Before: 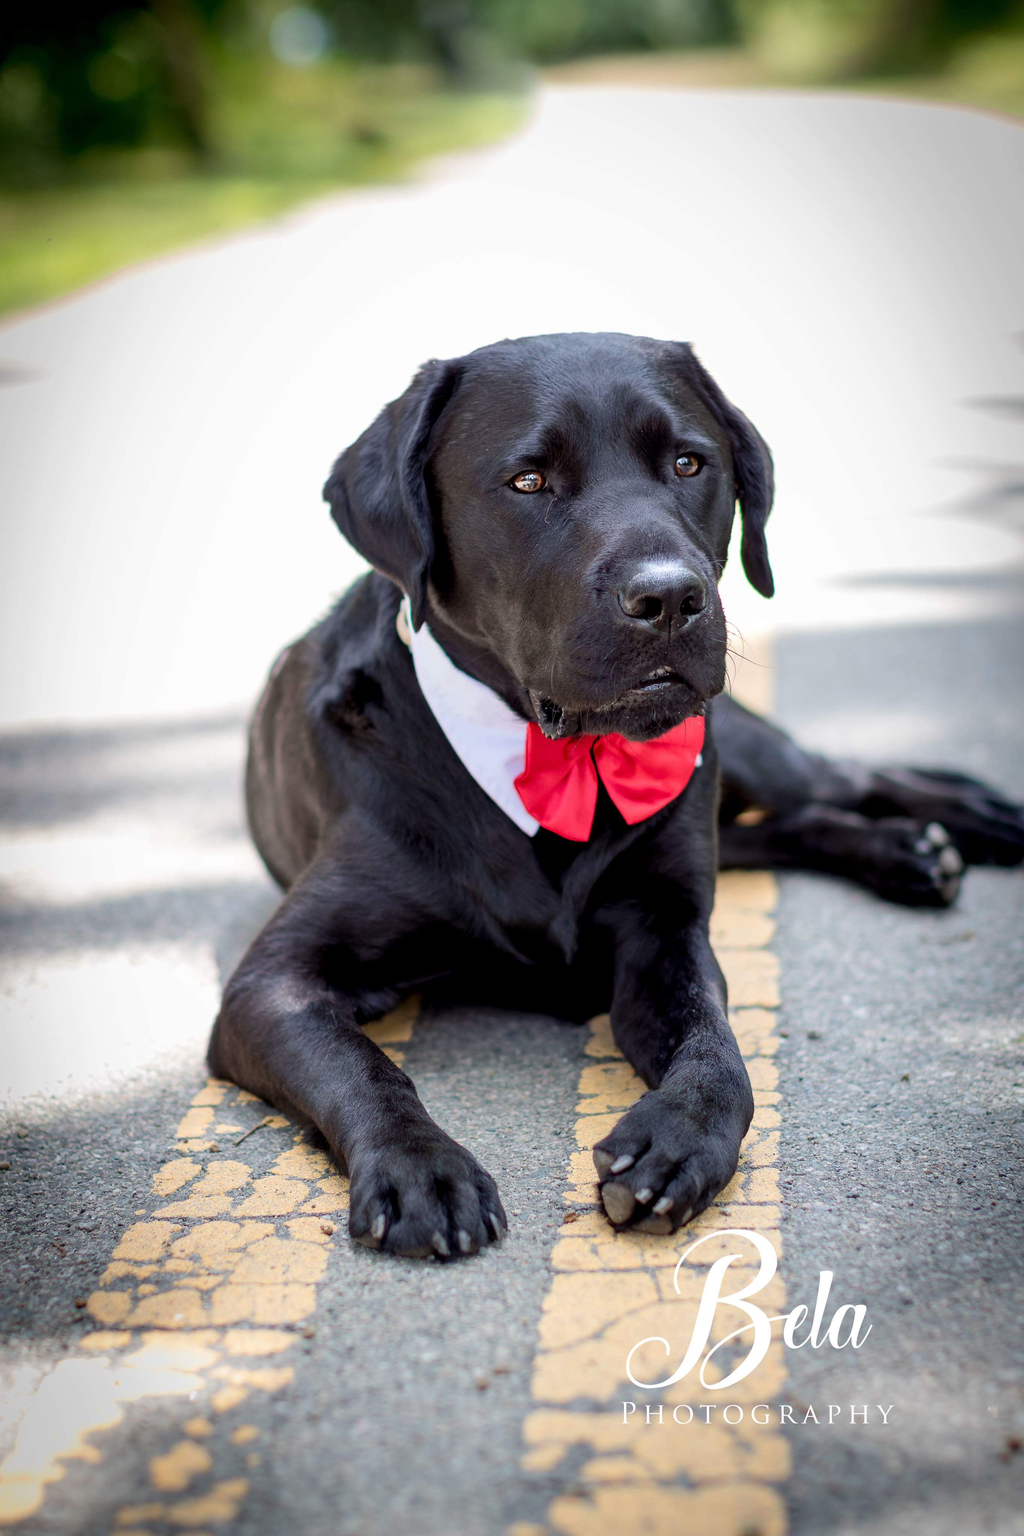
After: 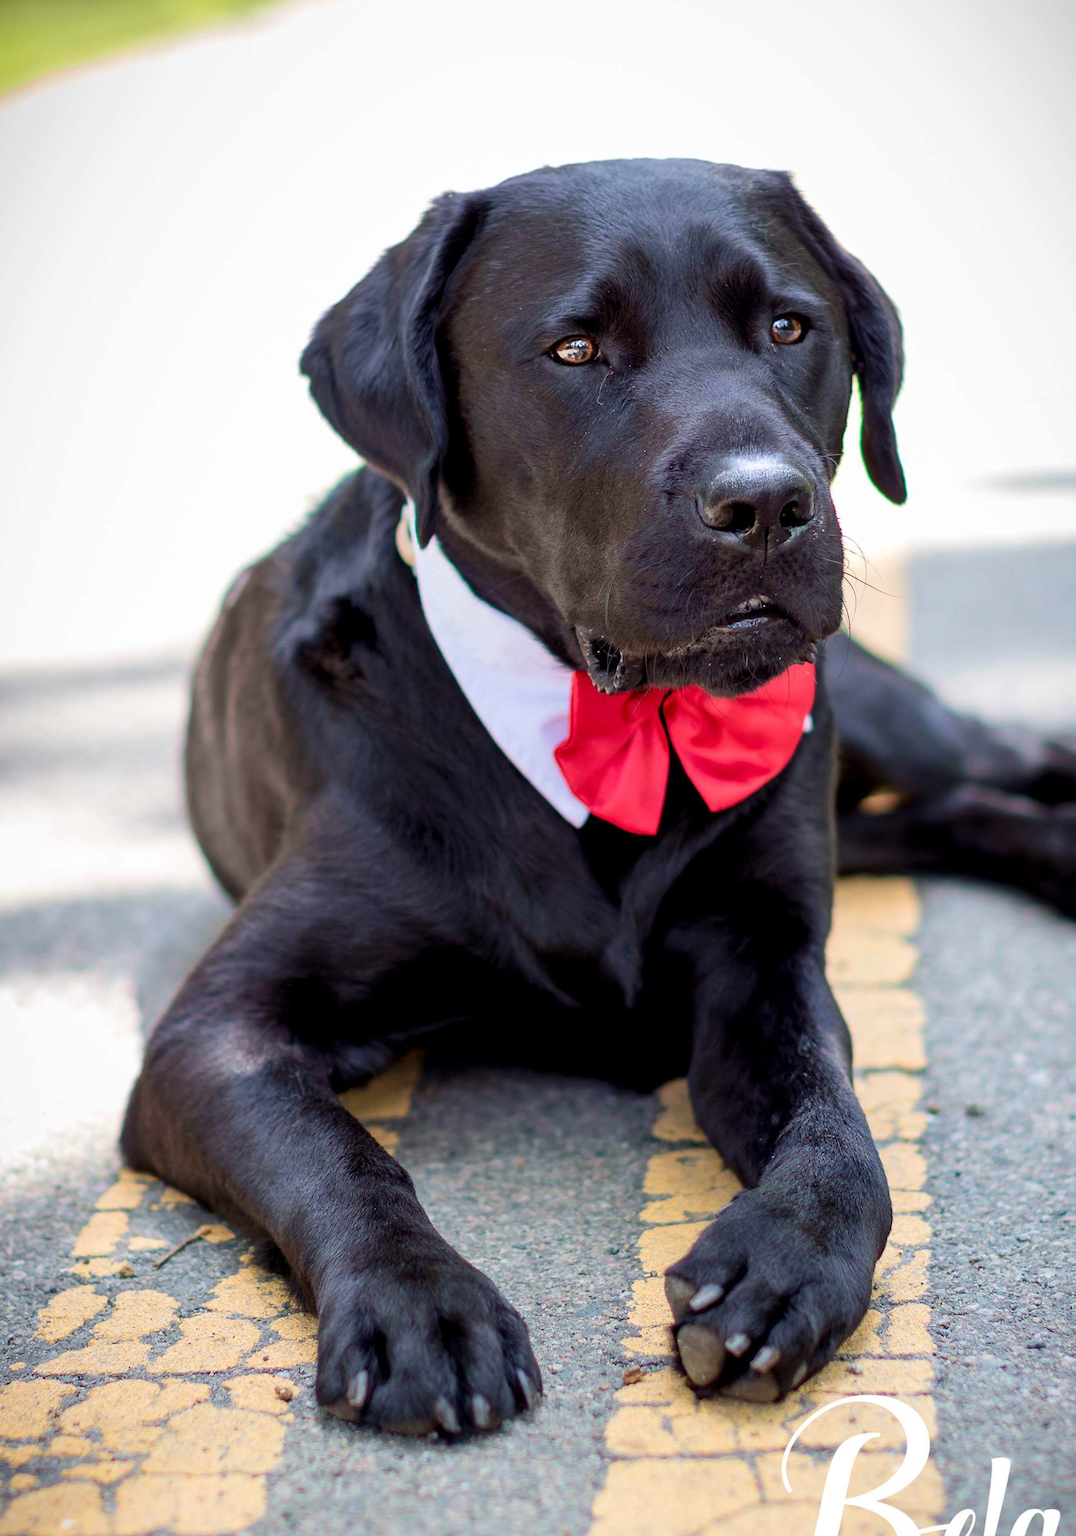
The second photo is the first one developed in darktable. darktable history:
crop: left 7.856%, top 11.836%, right 10.12%, bottom 15.387%
rotate and perspective: rotation 0.215°, lens shift (vertical) -0.139, crop left 0.069, crop right 0.939, crop top 0.002, crop bottom 0.996
velvia: on, module defaults
